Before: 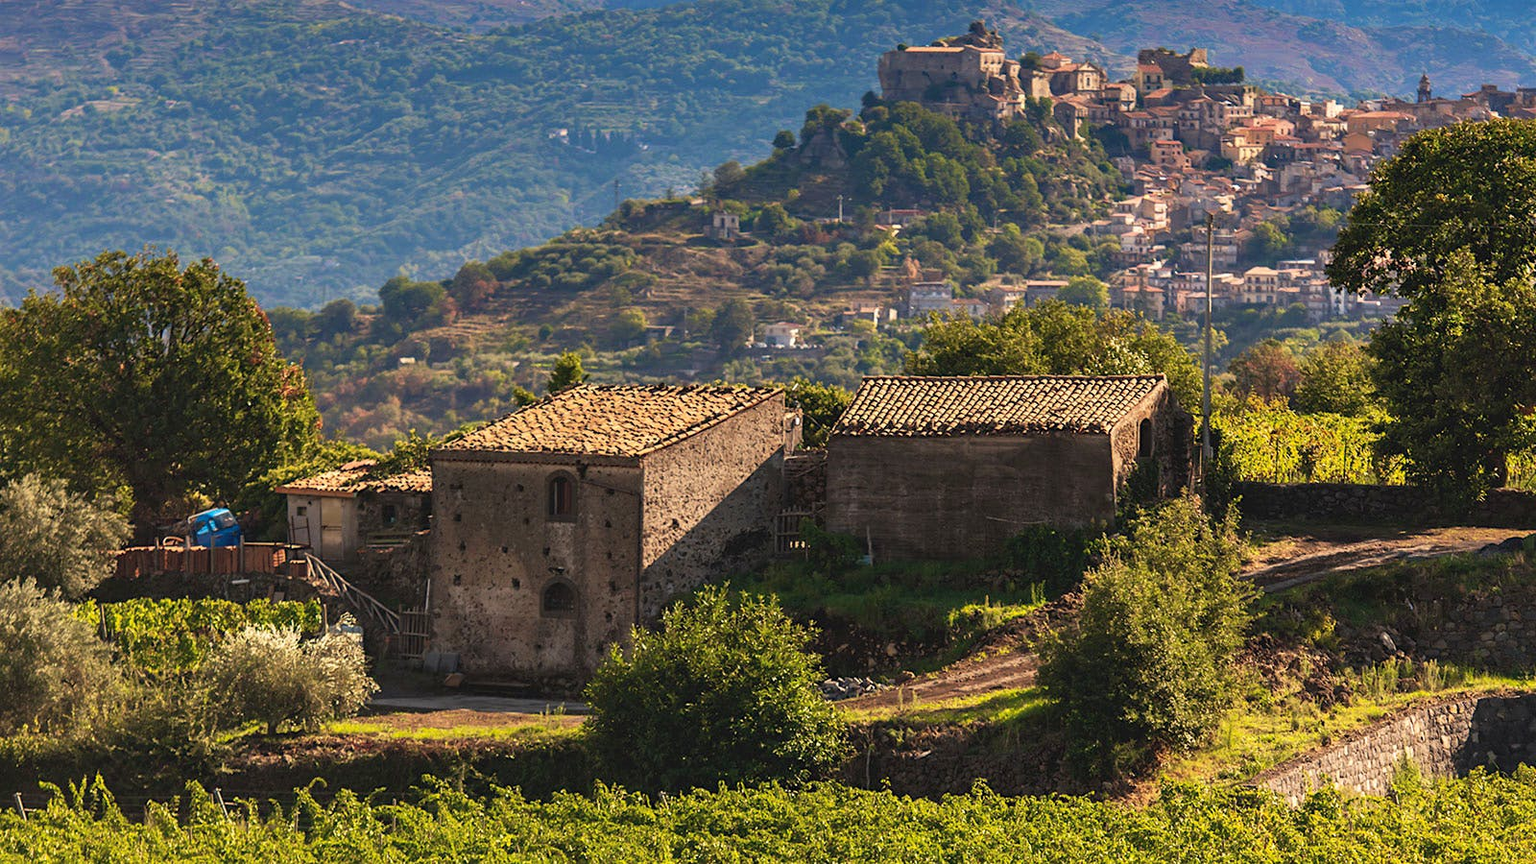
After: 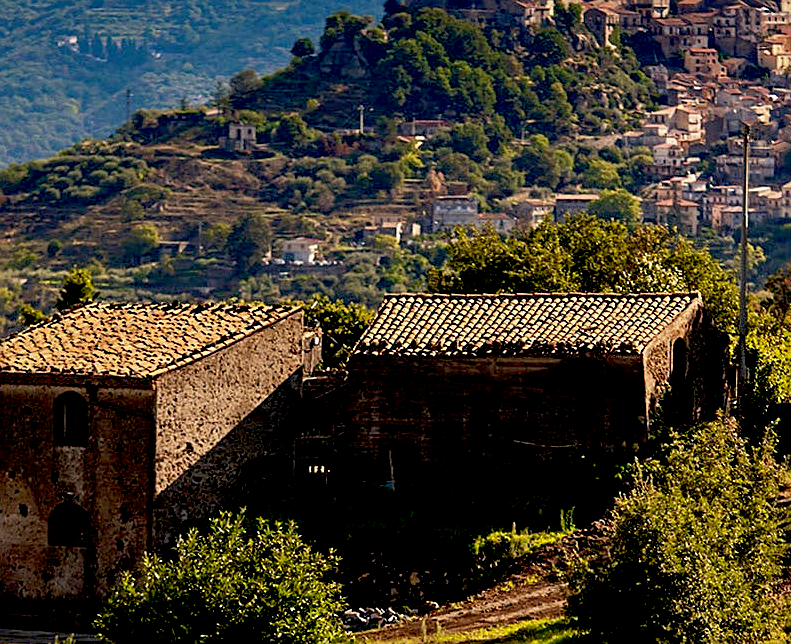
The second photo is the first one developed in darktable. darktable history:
sharpen: on, module defaults
crop: left 32.142%, top 10.955%, right 18.364%, bottom 17.486%
exposure: black level correction 0.044, exposure -0.227 EV, compensate highlight preservation false
